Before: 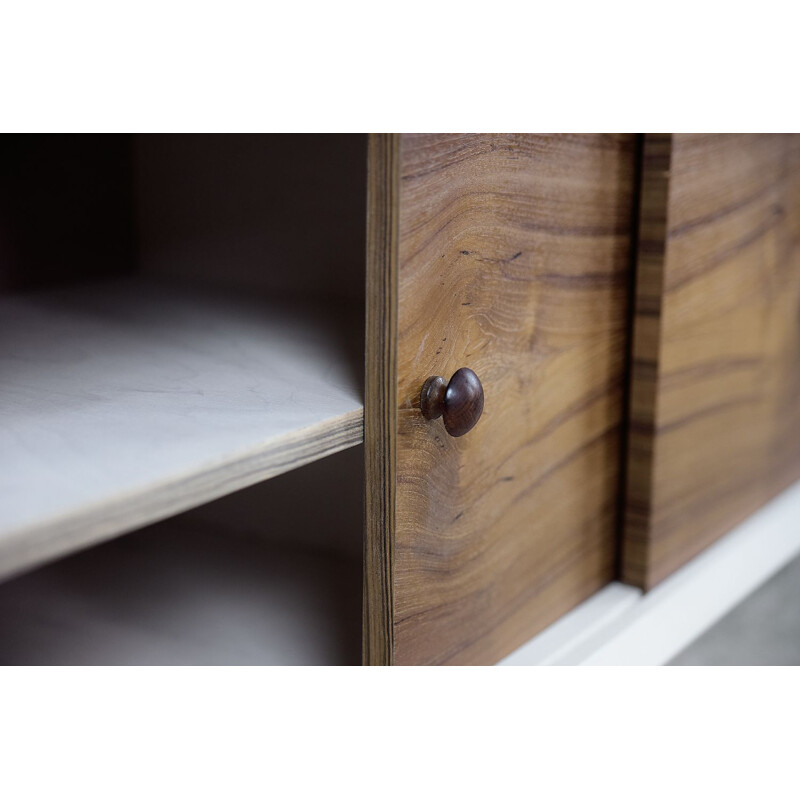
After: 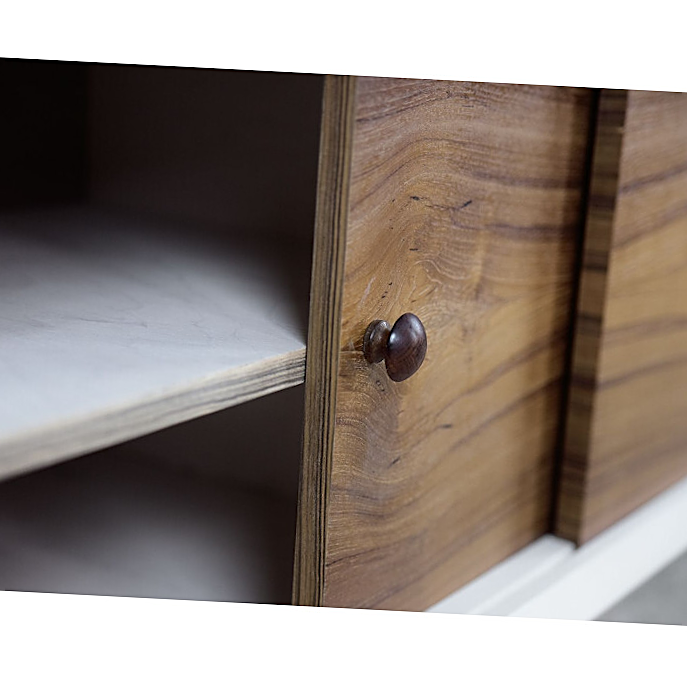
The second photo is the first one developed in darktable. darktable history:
sharpen: on, module defaults
crop and rotate: angle -2.93°, left 5.1%, top 5.173%, right 4.618%, bottom 4.677%
